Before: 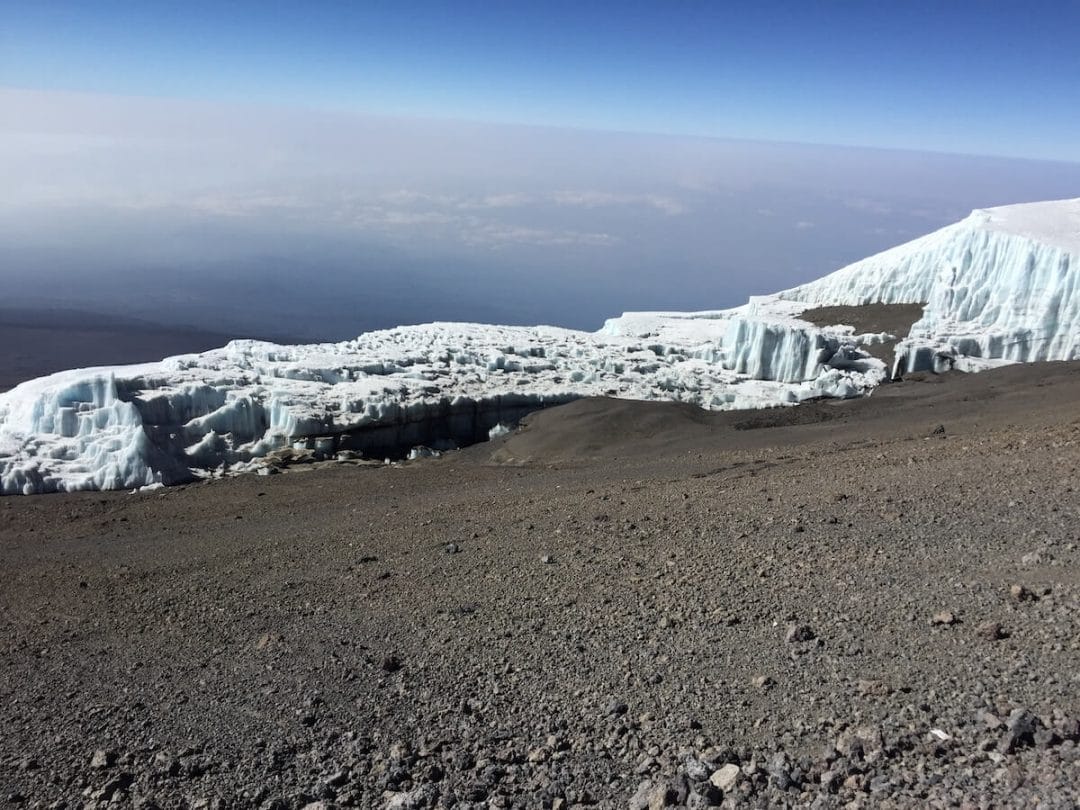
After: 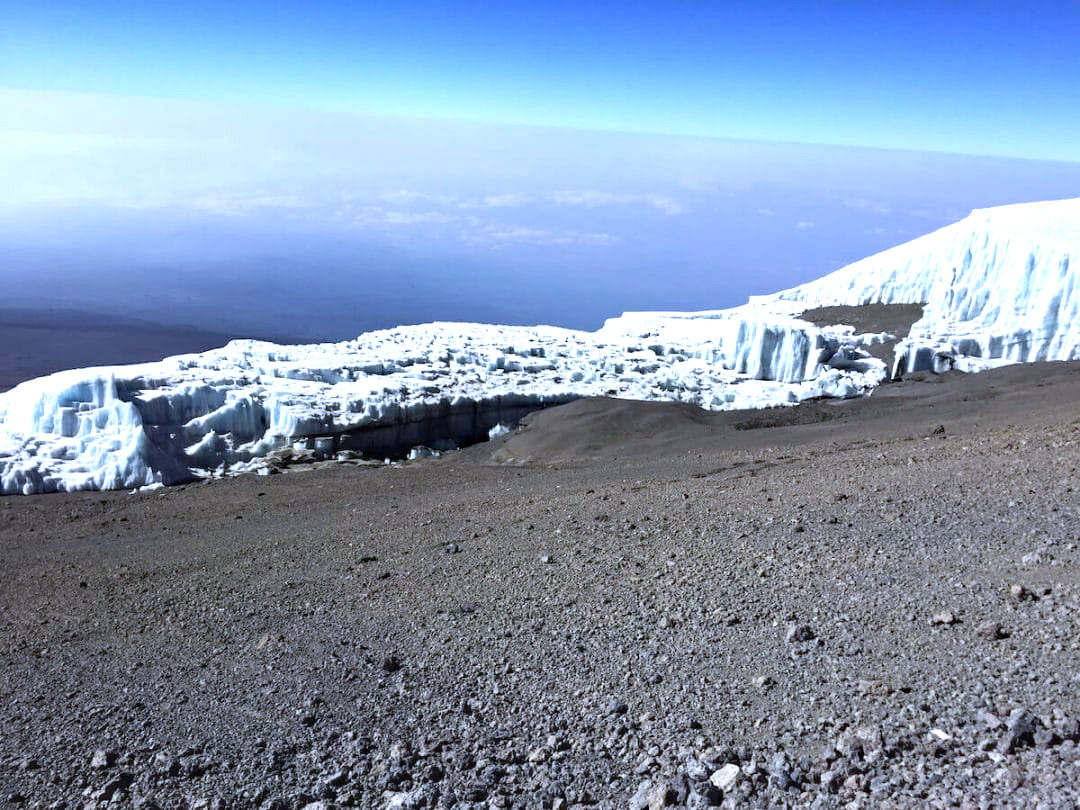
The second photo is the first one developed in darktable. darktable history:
white balance: red 0.948, green 1.02, blue 1.176
exposure: black level correction 0, exposure 0.7 EV, compensate exposure bias true, compensate highlight preservation false
haze removal: compatibility mode true, adaptive false
